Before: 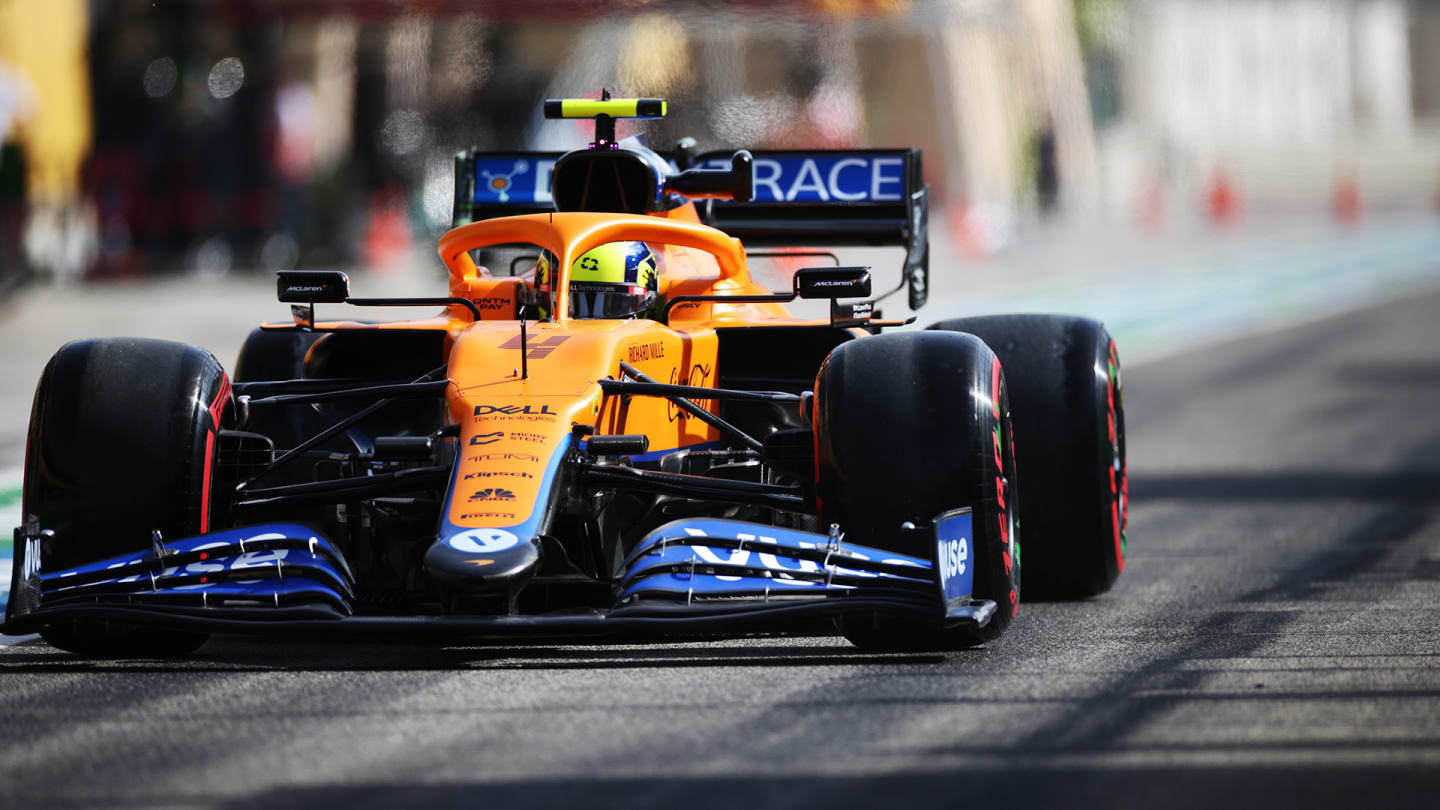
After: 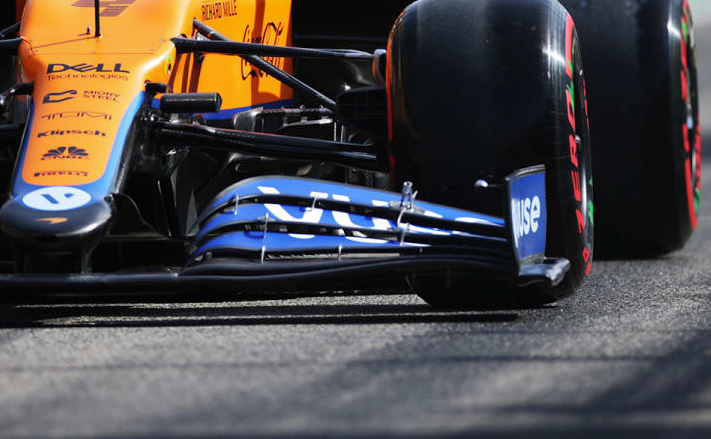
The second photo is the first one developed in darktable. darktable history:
crop: left 29.698%, top 42.273%, right 20.871%, bottom 3.468%
shadows and highlights: shadows 24.94, highlights -24.98
